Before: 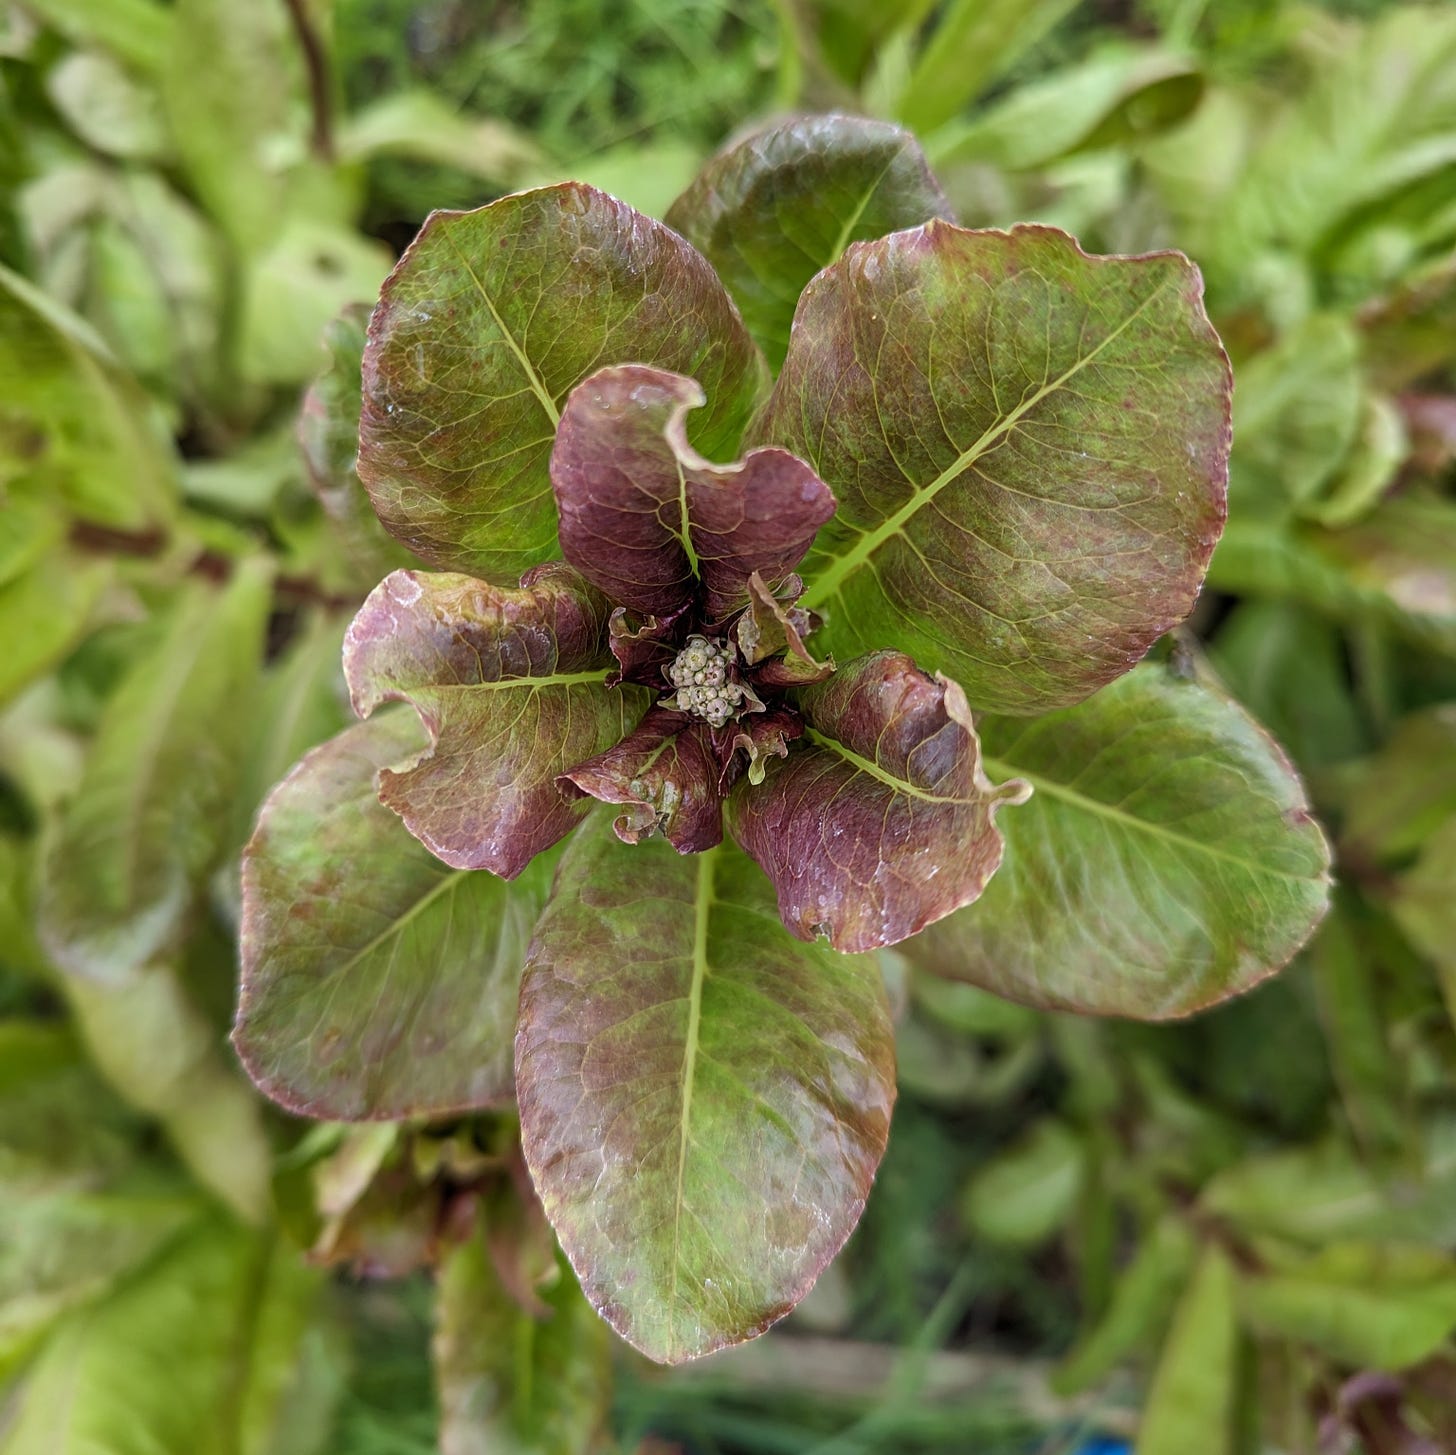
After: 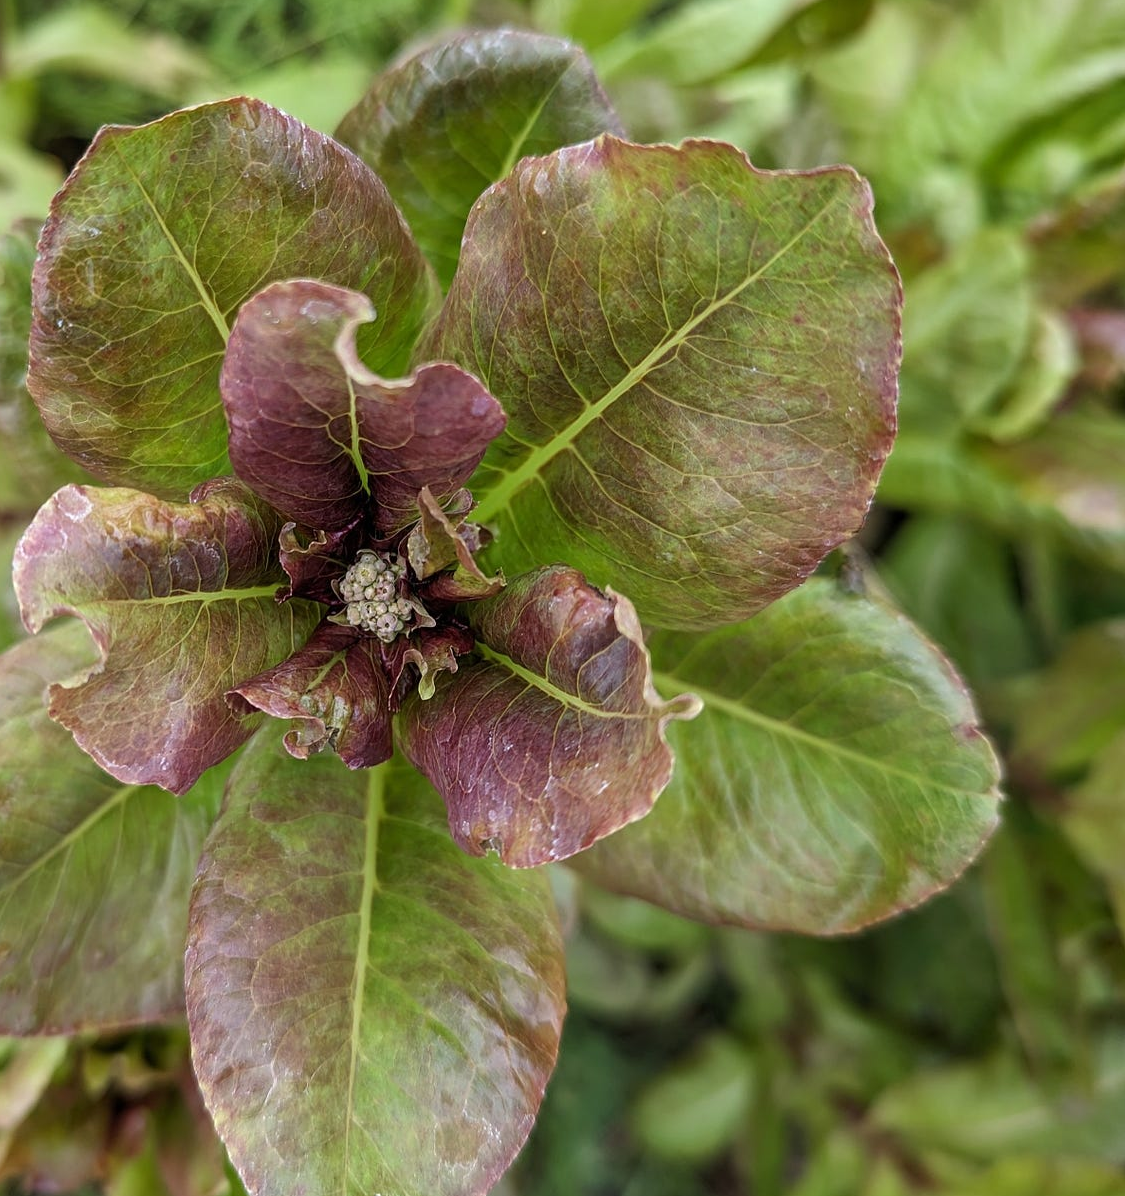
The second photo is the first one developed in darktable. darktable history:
crop: left 22.729%, top 5.901%, bottom 11.885%
